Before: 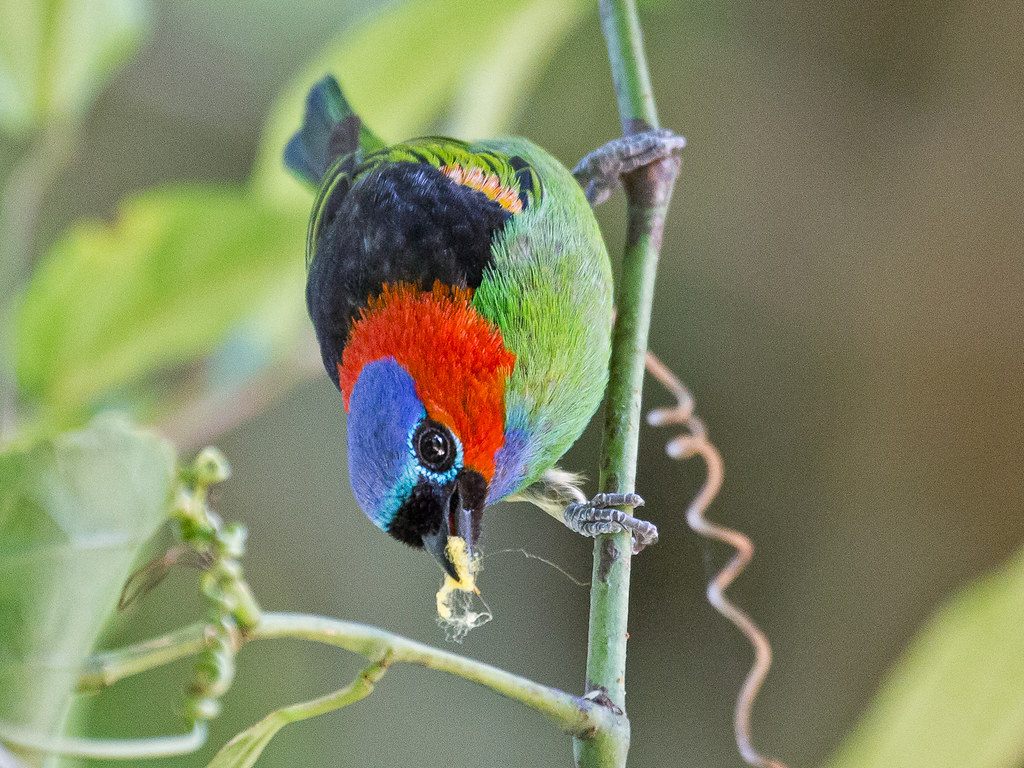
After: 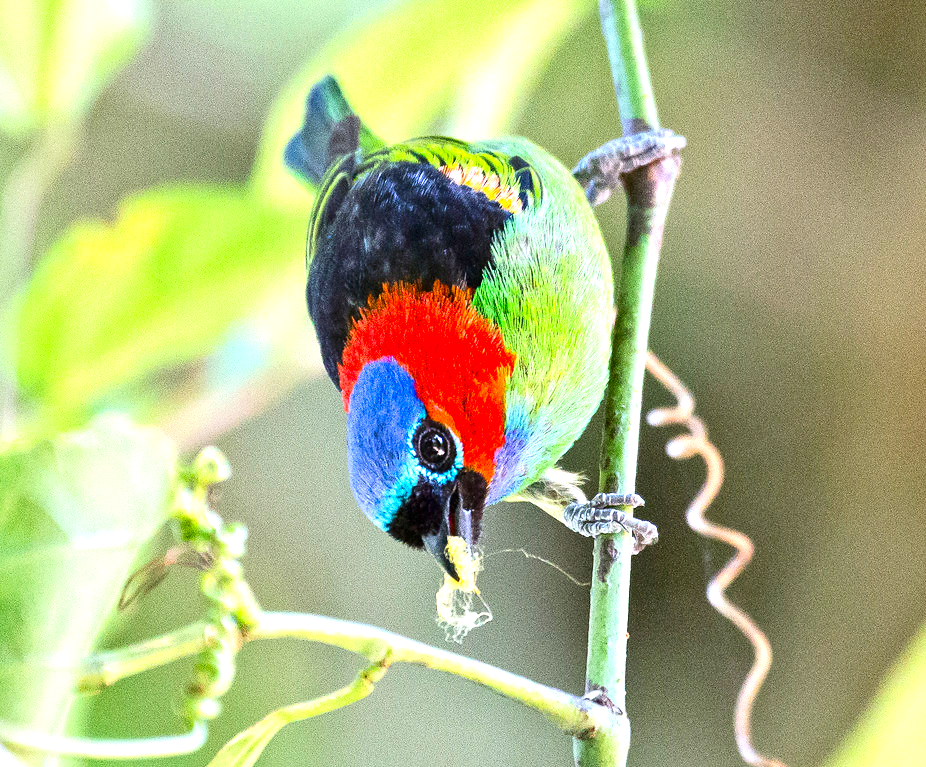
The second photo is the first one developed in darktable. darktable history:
contrast brightness saturation: contrast 0.187, brightness -0.114, saturation 0.212
exposure: black level correction 0, exposure 1.123 EV, compensate highlight preservation false
crop: right 9.487%, bottom 0.02%
